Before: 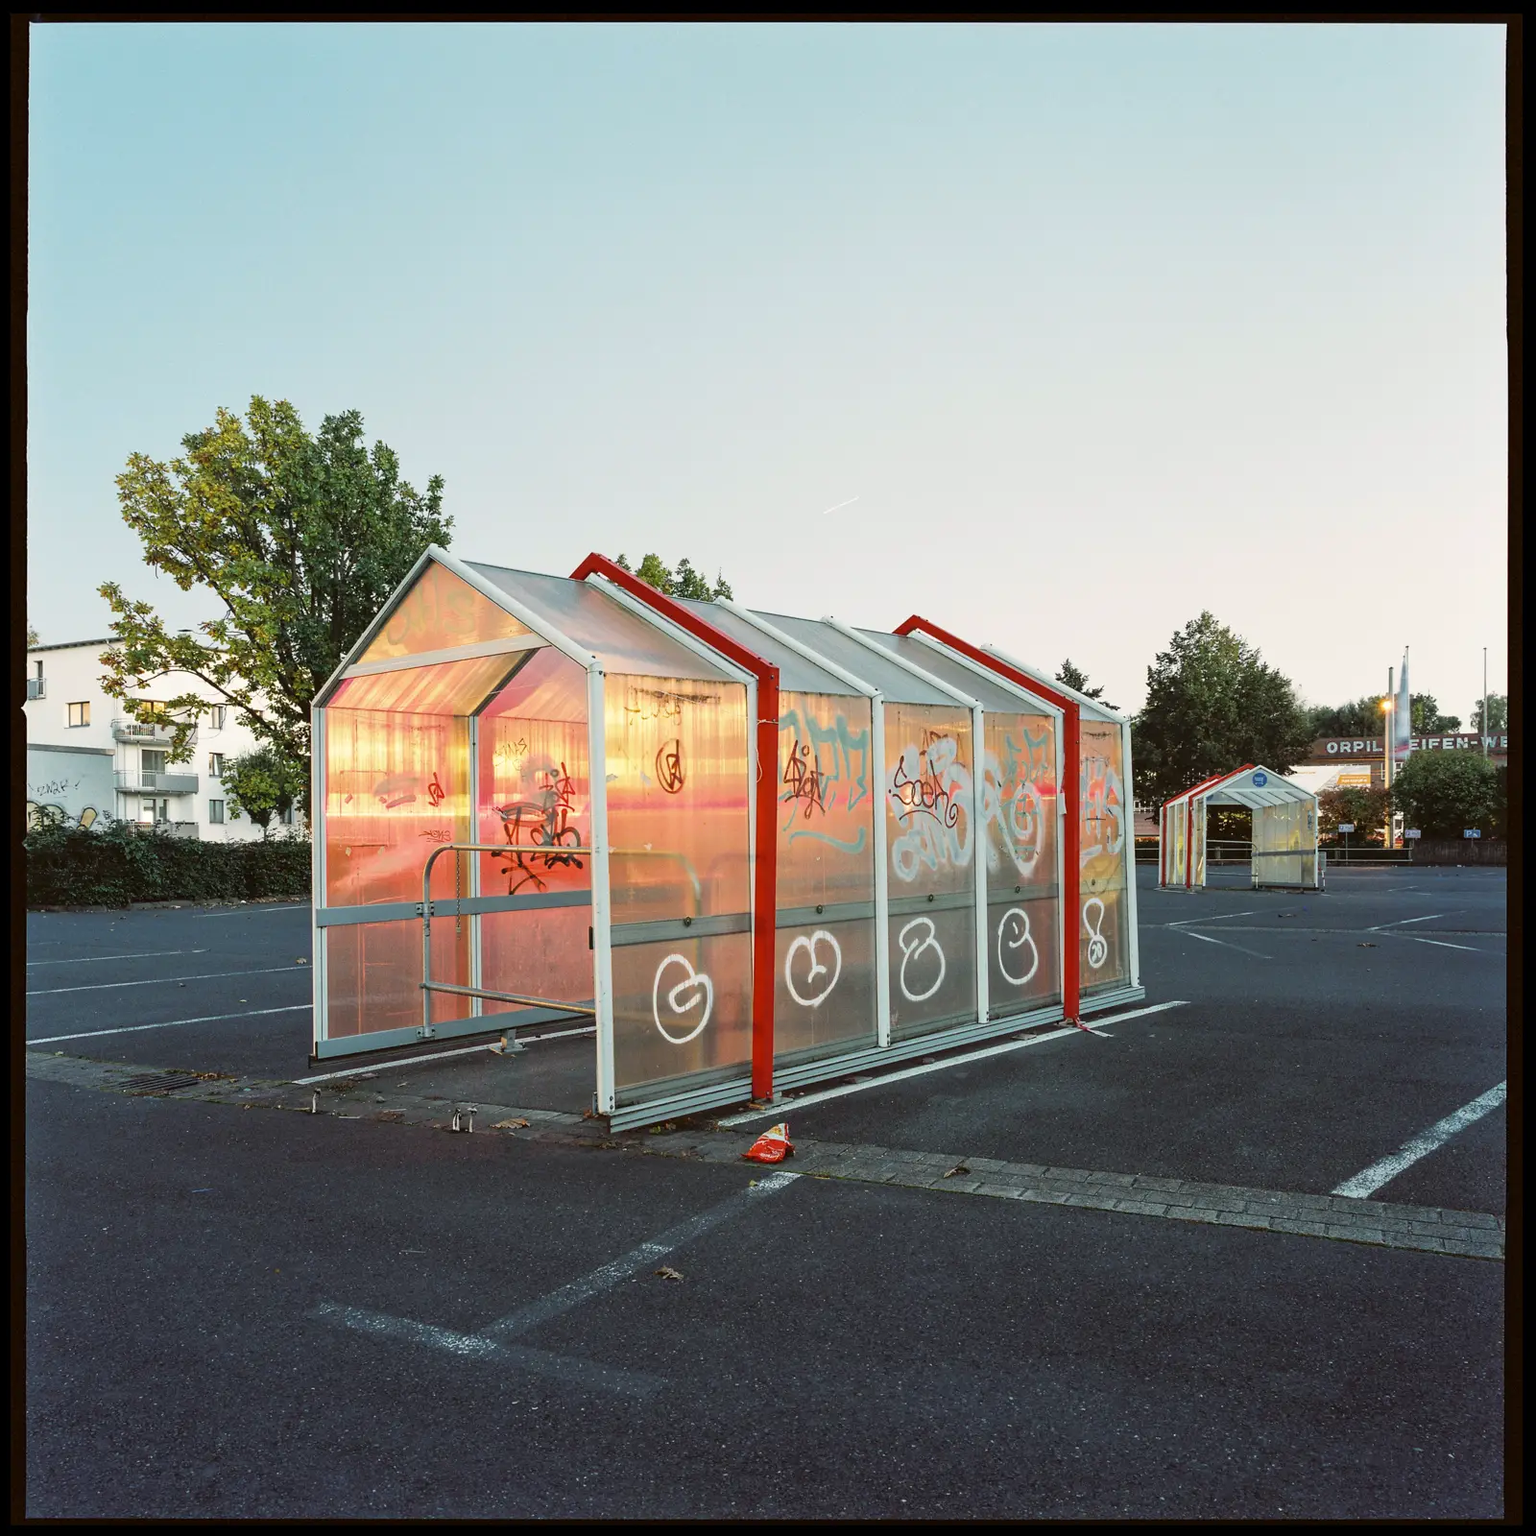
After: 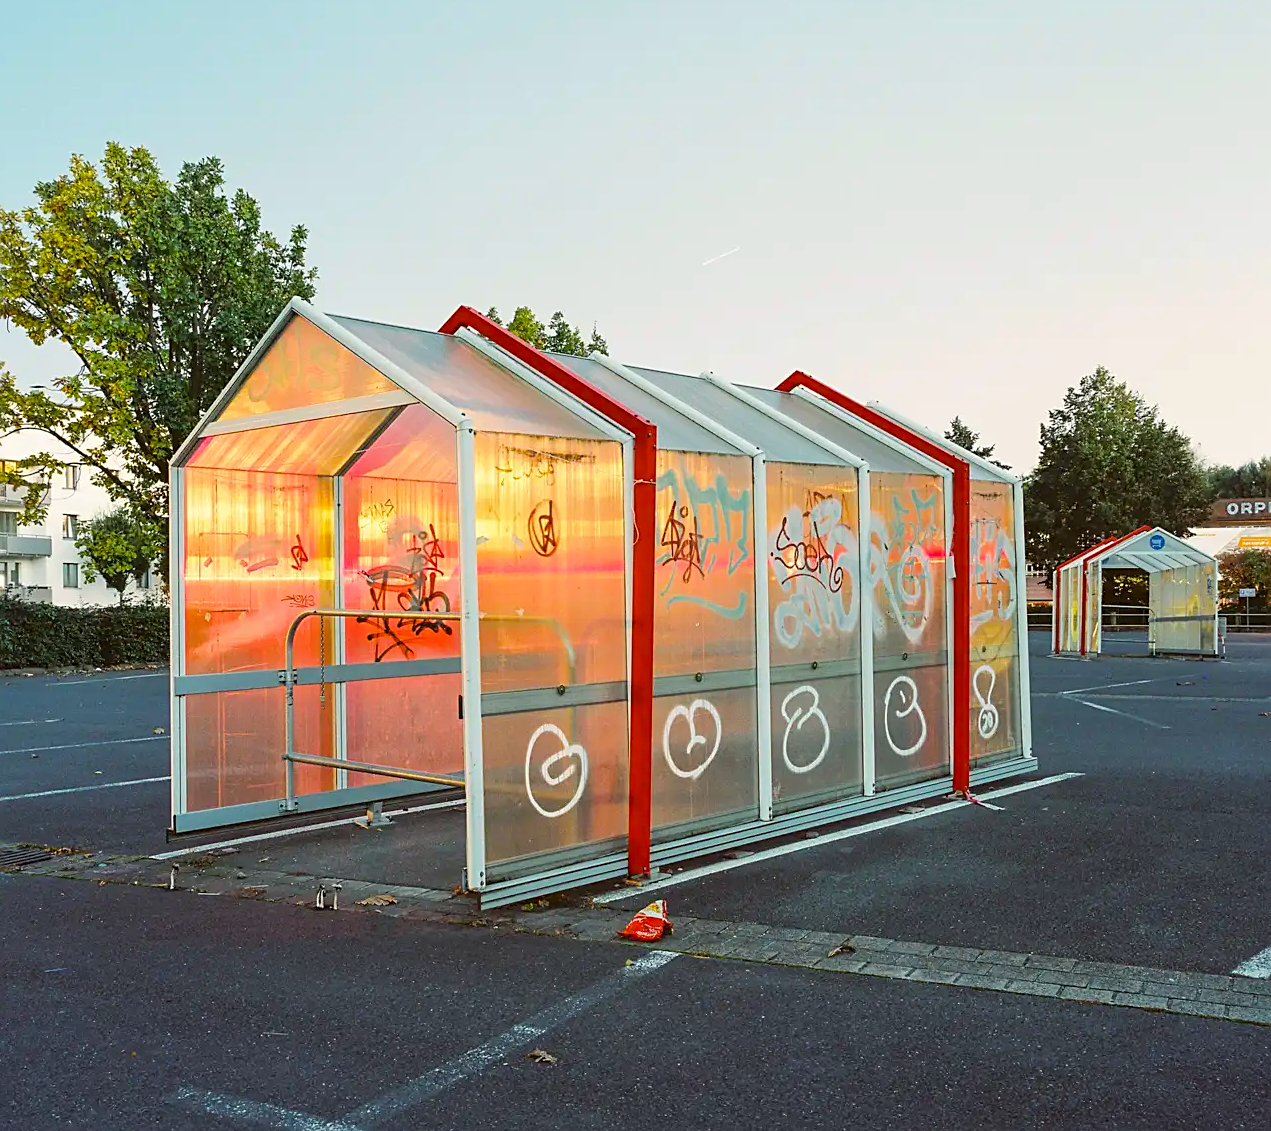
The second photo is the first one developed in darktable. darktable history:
crop: left 9.712%, top 16.928%, right 10.845%, bottom 12.332%
sharpen: on, module defaults
color balance rgb: perceptual saturation grading › global saturation 25%, perceptual brilliance grading › mid-tones 10%, perceptual brilliance grading › shadows 15%, global vibrance 20%
